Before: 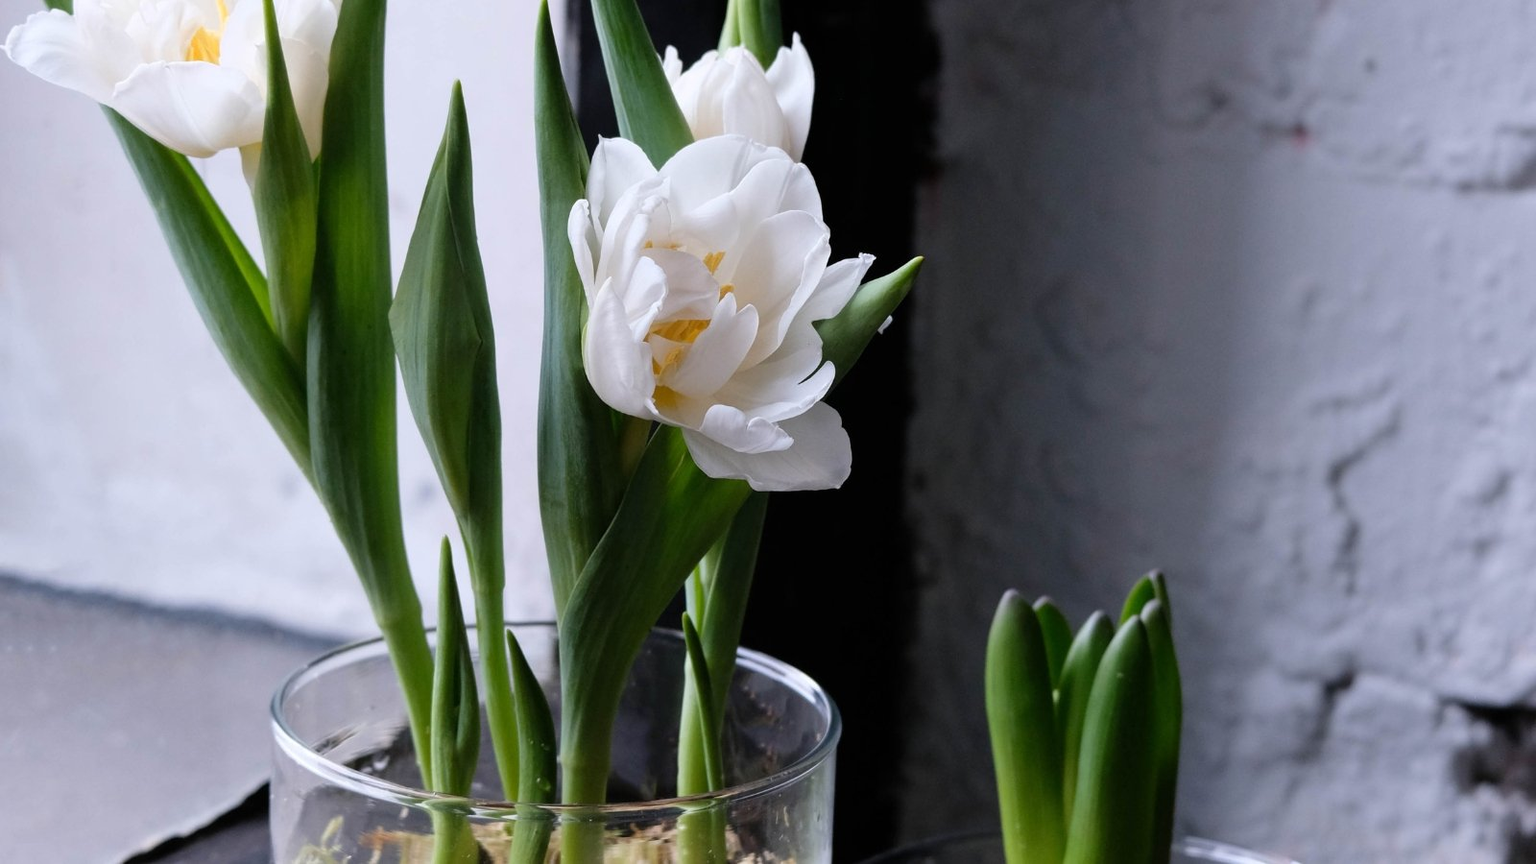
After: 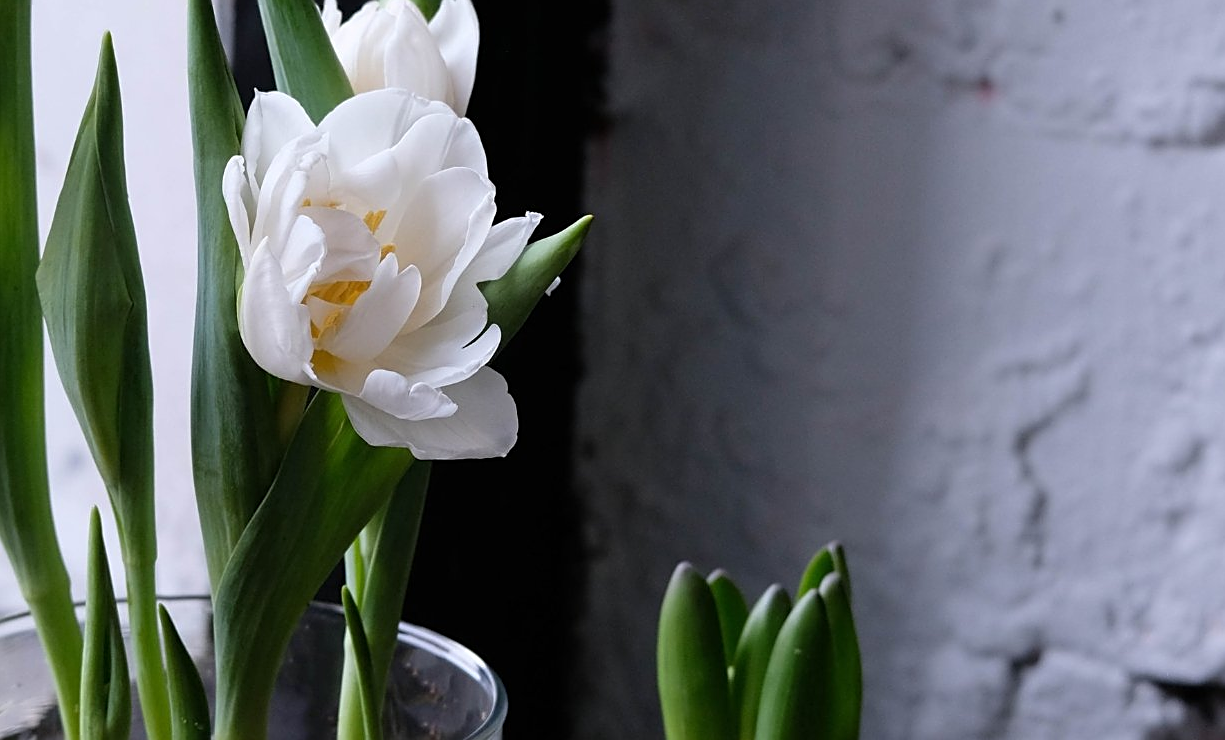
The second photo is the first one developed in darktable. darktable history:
sharpen: on, module defaults
crop: left 23.095%, top 5.827%, bottom 11.854%
